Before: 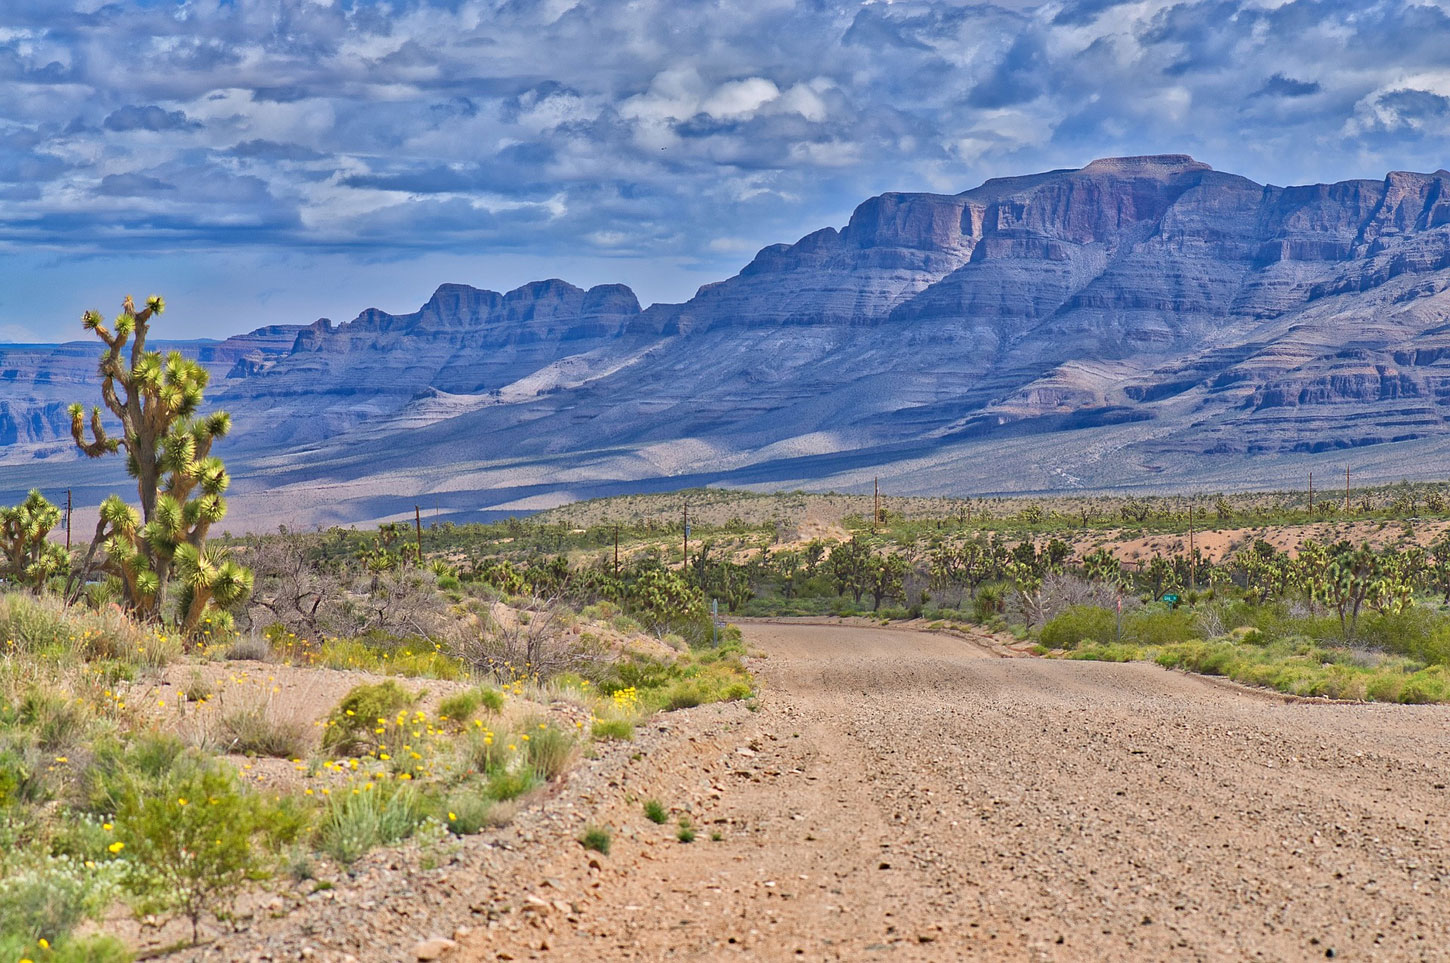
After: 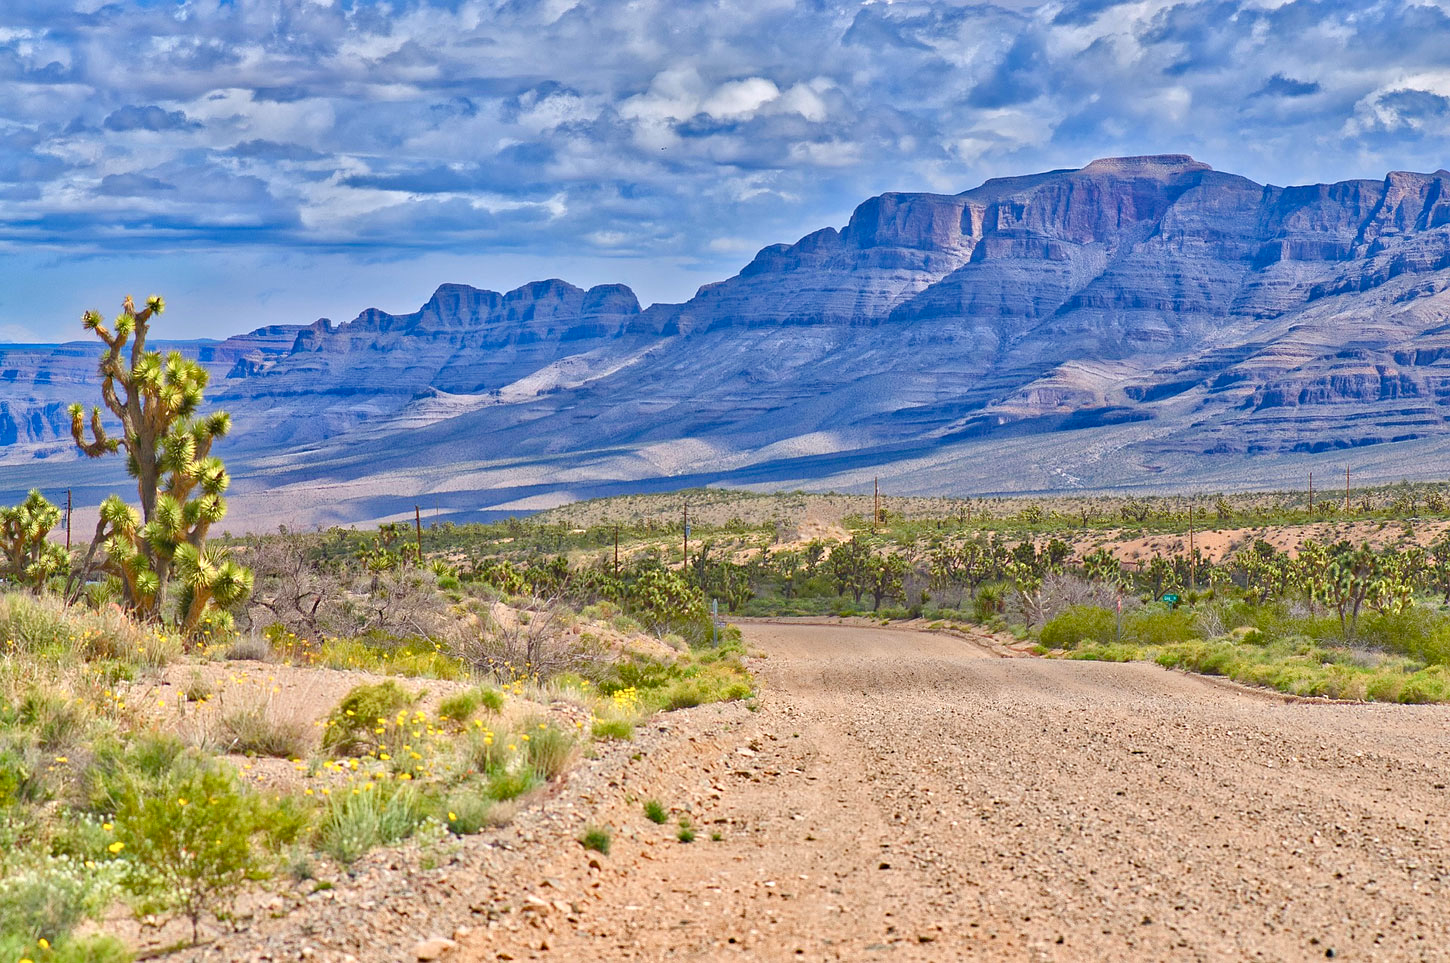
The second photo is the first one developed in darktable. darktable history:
exposure: exposure 0.258 EV, compensate highlight preservation false
white balance: red 1.009, blue 0.985
color balance rgb: perceptual saturation grading › global saturation 20%, perceptual saturation grading › highlights -25%, perceptual saturation grading › shadows 25%
